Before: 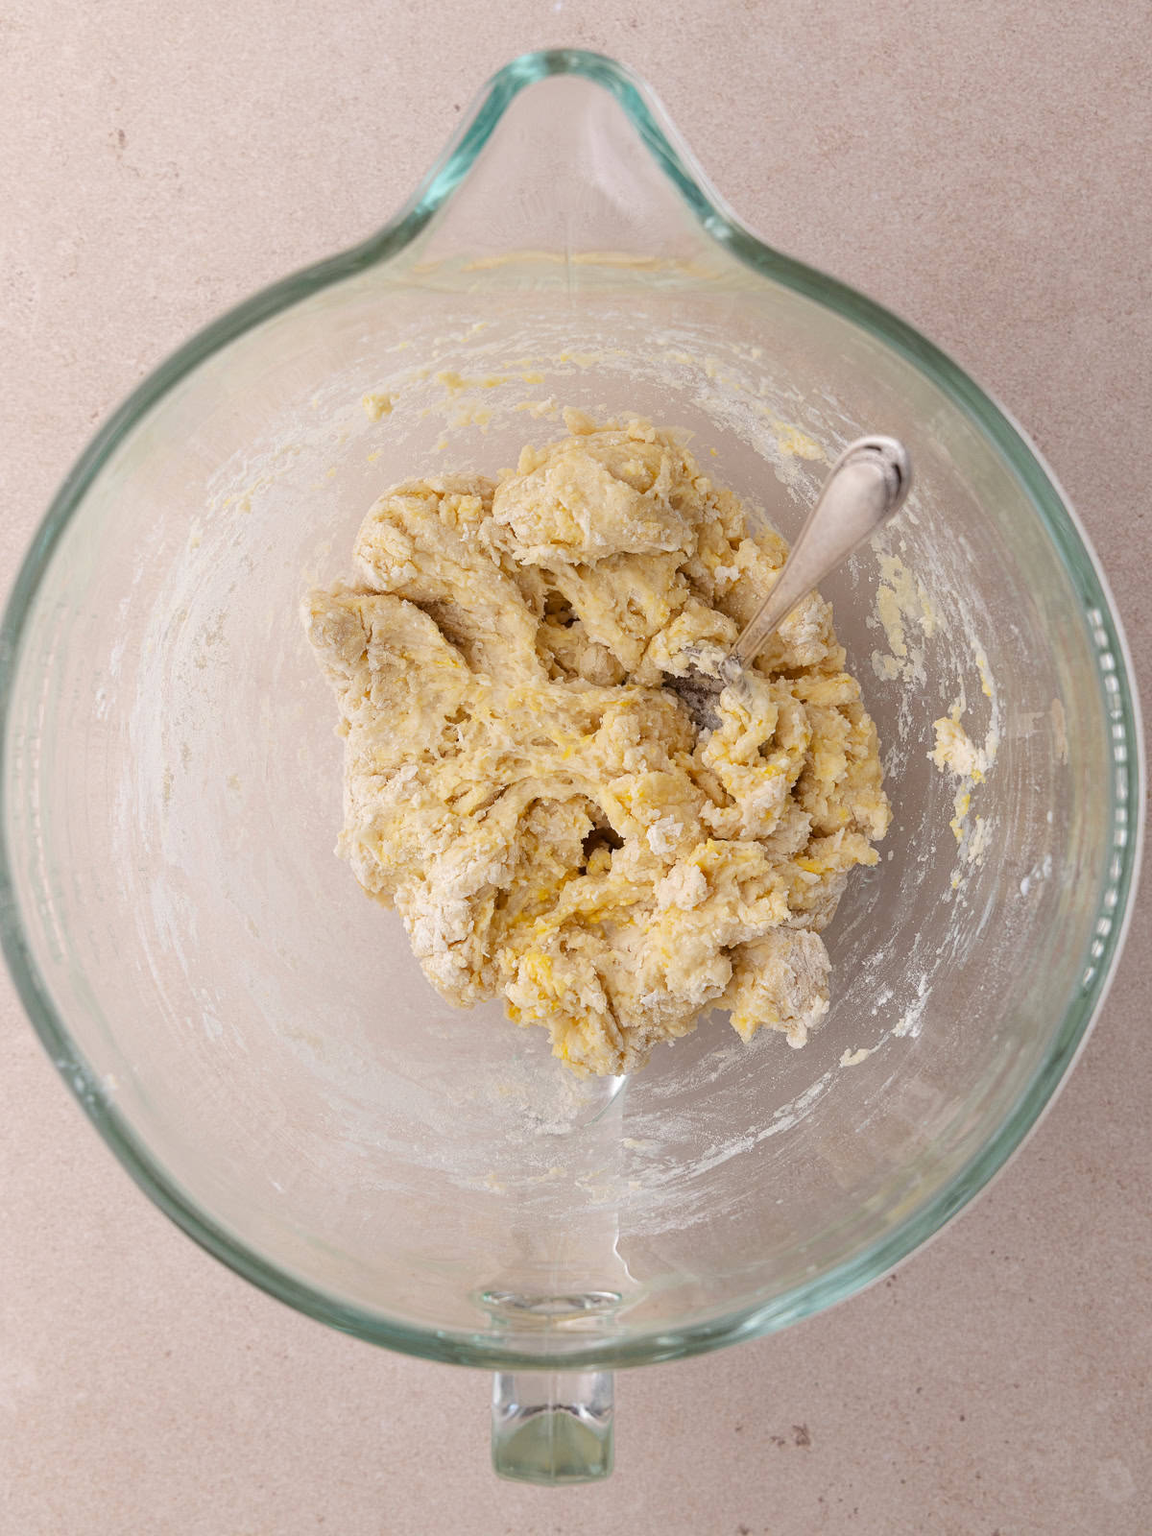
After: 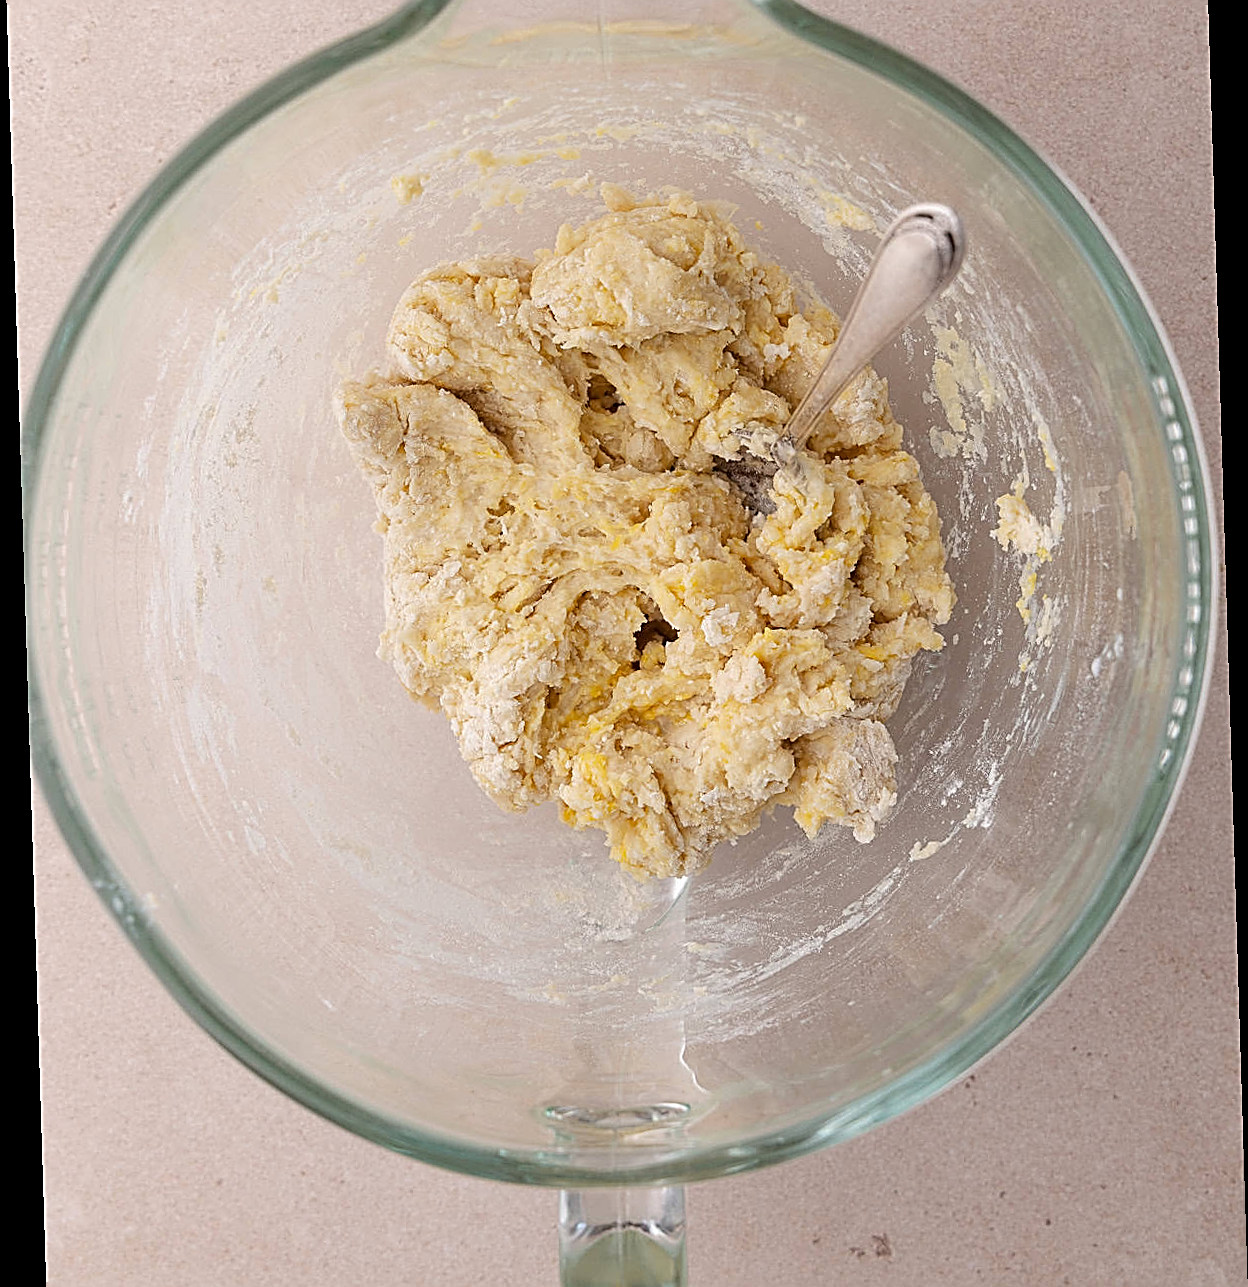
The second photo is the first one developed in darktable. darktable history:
rotate and perspective: rotation -1.77°, lens shift (horizontal) 0.004, automatic cropping off
sharpen: amount 1
crop and rotate: top 15.774%, bottom 5.506%
